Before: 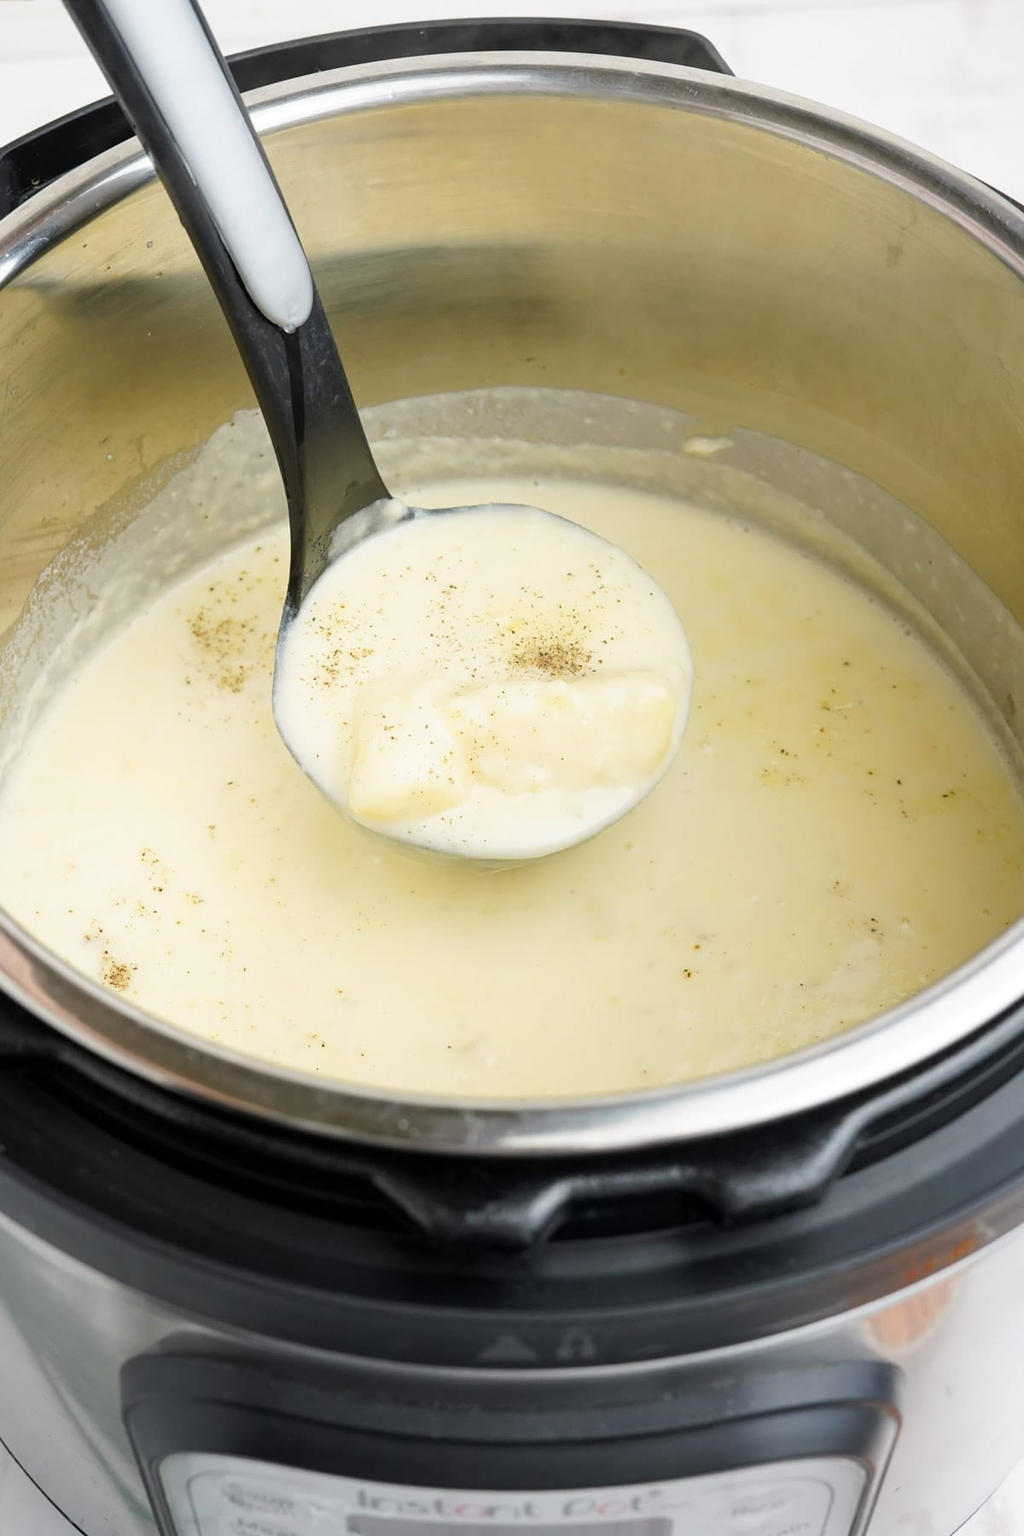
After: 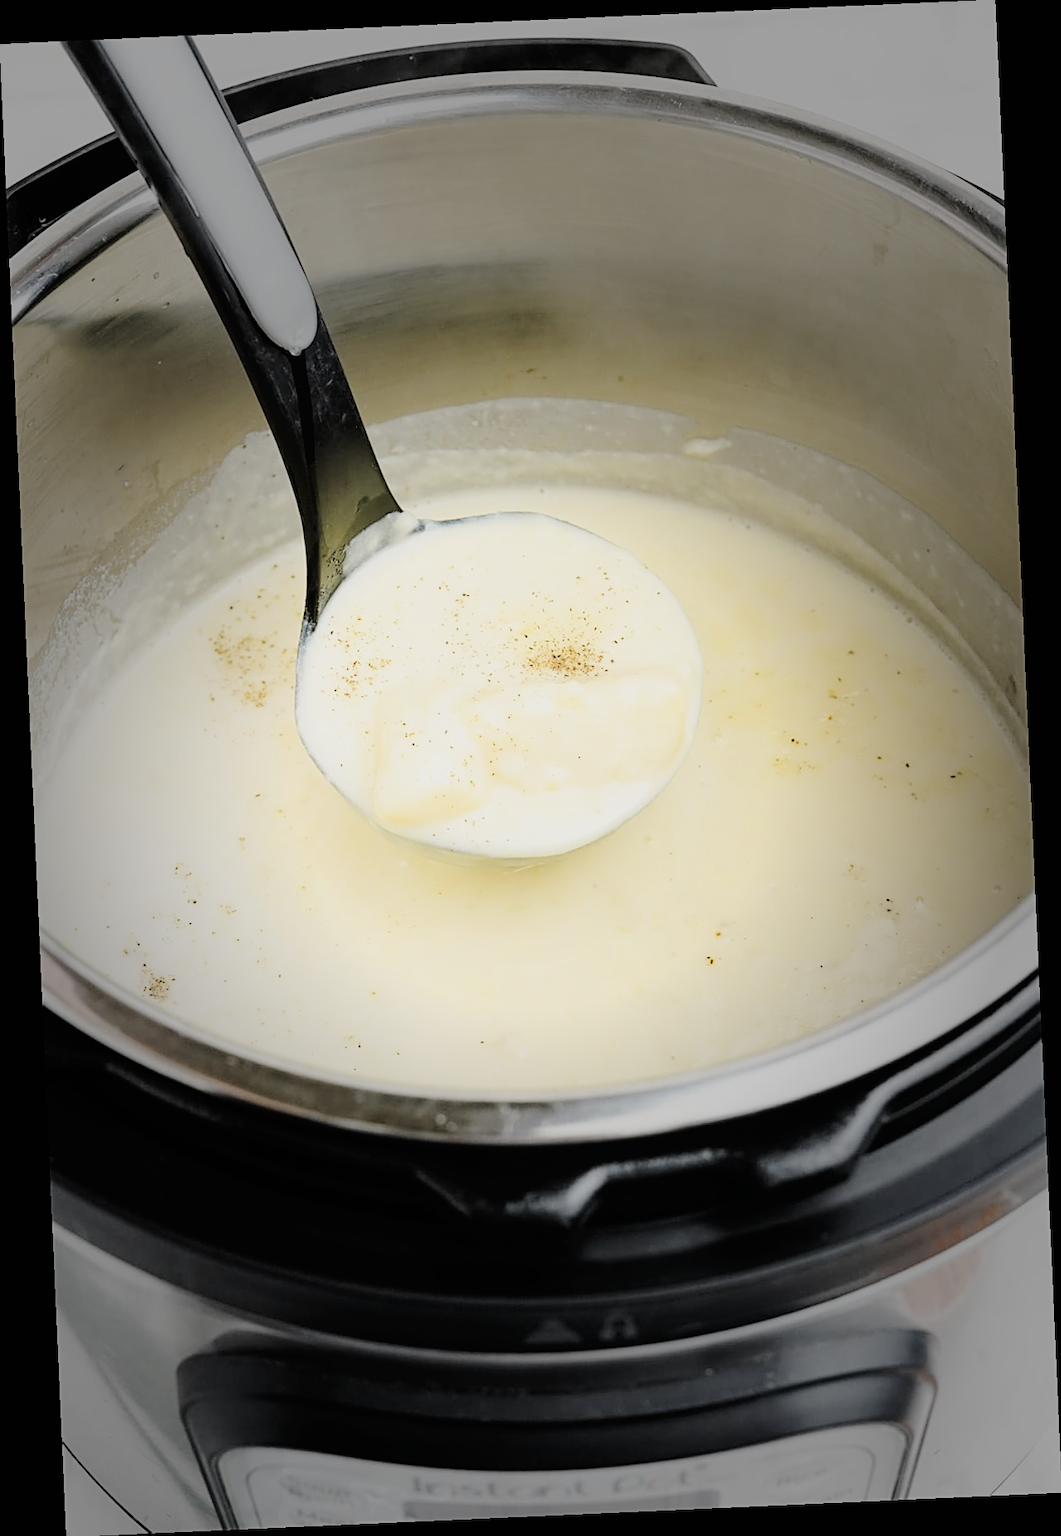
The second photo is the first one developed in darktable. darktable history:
vignetting: fall-off start 31.28%, fall-off radius 34.64%, brightness -0.575
sharpen: on, module defaults
rotate and perspective: rotation -2.56°, automatic cropping off
filmic rgb: threshold 3 EV, hardness 4.17, latitude 50%, contrast 1.1, preserve chrominance max RGB, color science v6 (2022), contrast in shadows safe, contrast in highlights safe, enable highlight reconstruction true
tone curve: curves: ch0 [(0, 0) (0.003, 0.014) (0.011, 0.017) (0.025, 0.023) (0.044, 0.035) (0.069, 0.04) (0.1, 0.062) (0.136, 0.099) (0.177, 0.152) (0.224, 0.214) (0.277, 0.291) (0.335, 0.383) (0.399, 0.487) (0.468, 0.581) (0.543, 0.662) (0.623, 0.738) (0.709, 0.802) (0.801, 0.871) (0.898, 0.936) (1, 1)], preserve colors none
